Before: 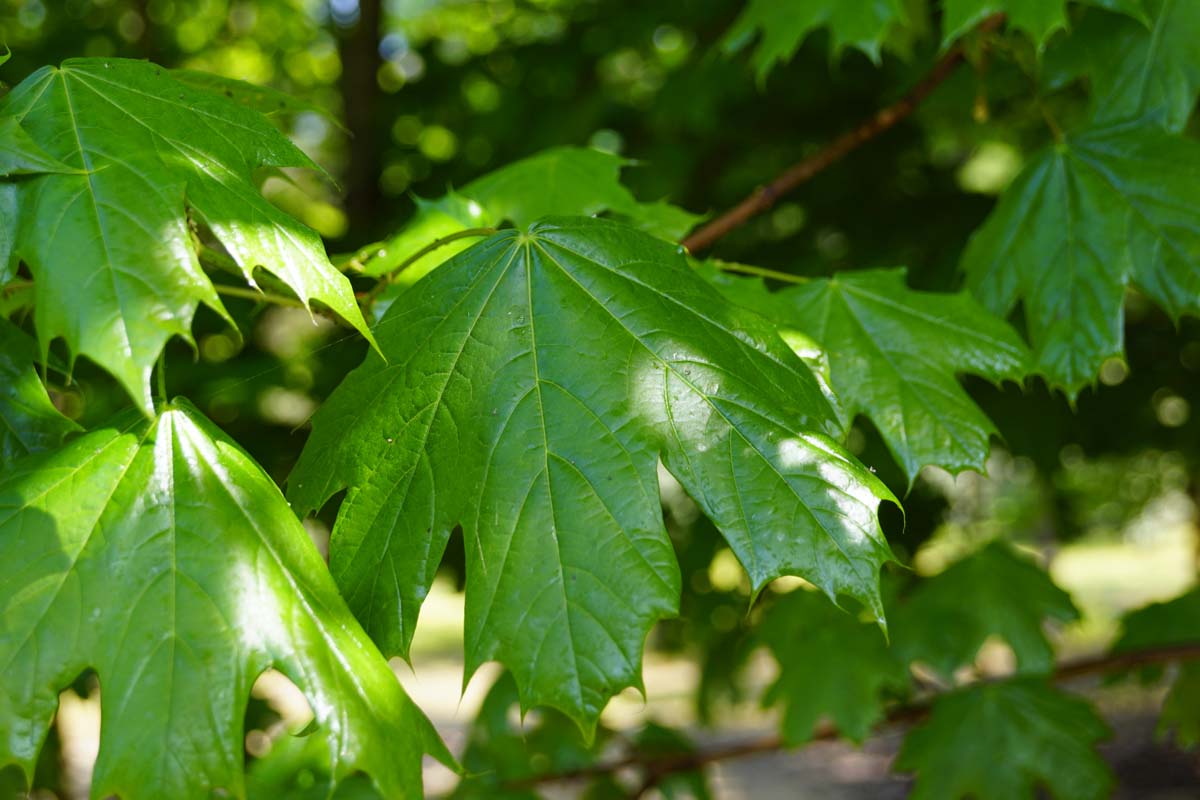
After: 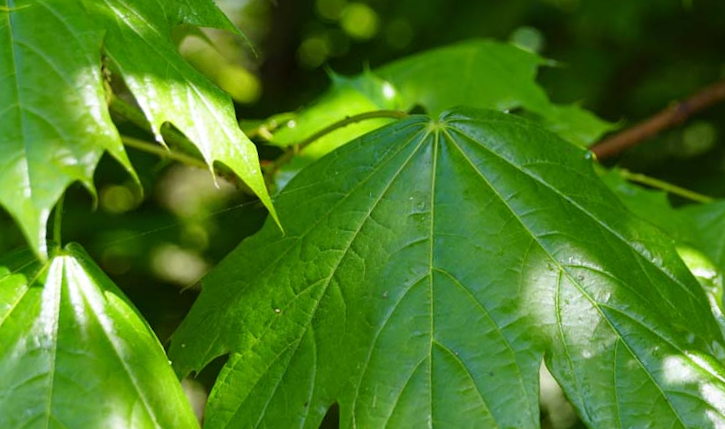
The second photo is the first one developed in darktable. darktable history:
crop and rotate: angle -6.66°, left 2.253%, top 7.041%, right 27.216%, bottom 30.308%
